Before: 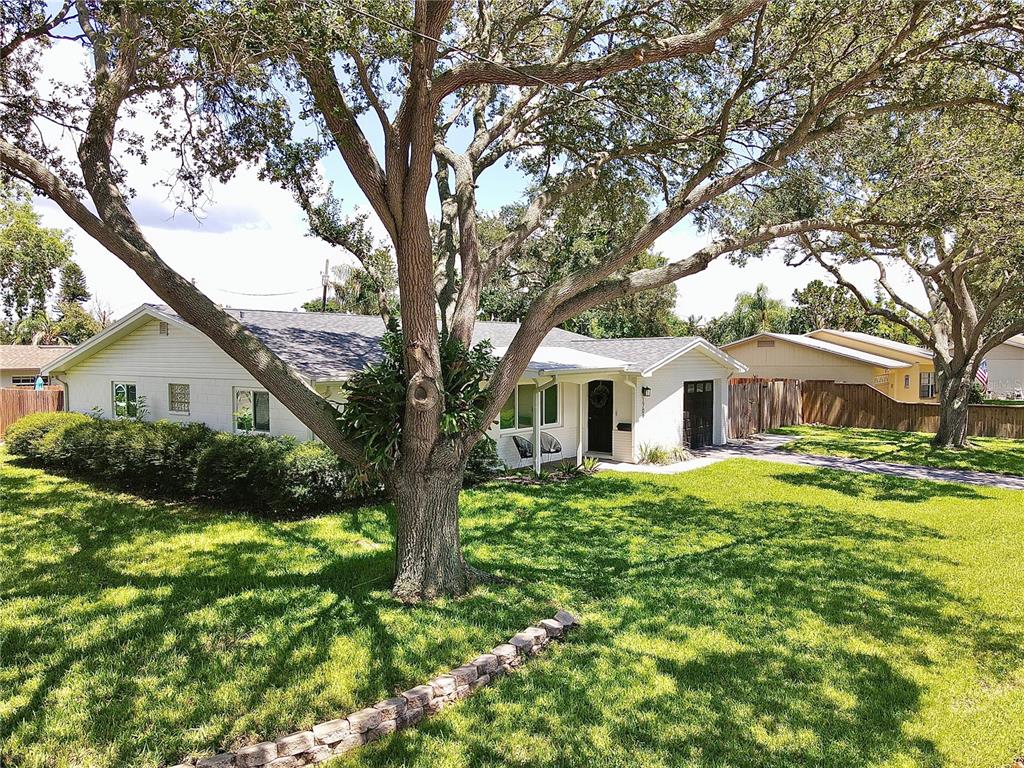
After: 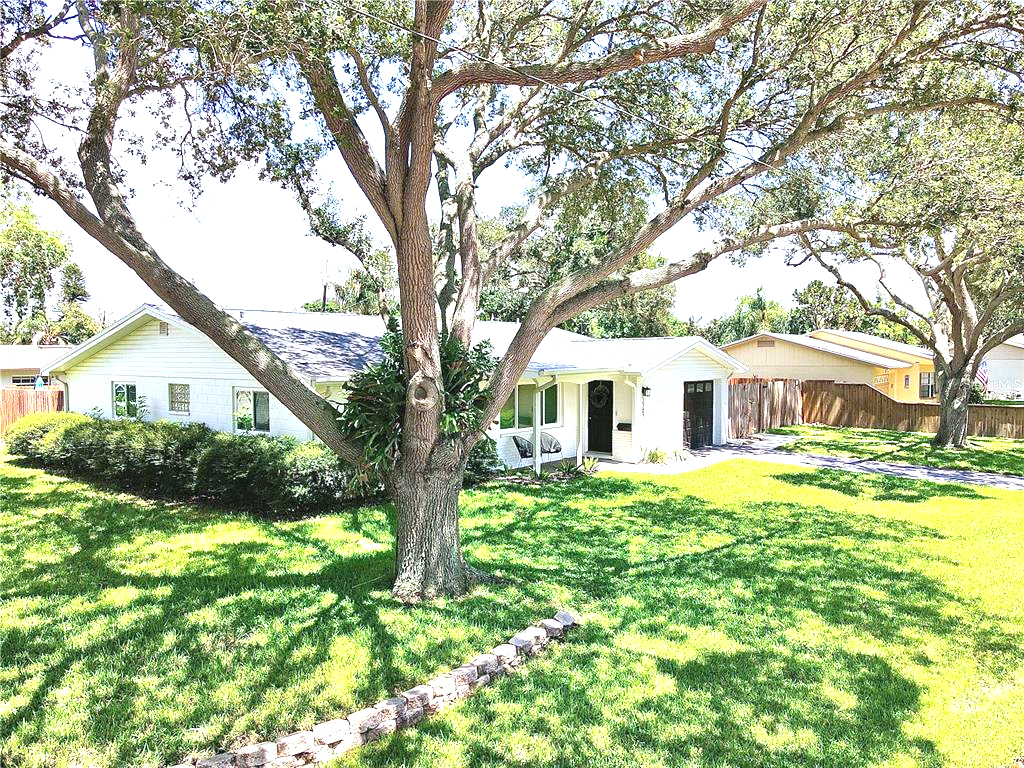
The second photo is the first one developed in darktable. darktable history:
color correction: highlights b* 3
exposure: black level correction 0, exposure 1.5 EV, compensate exposure bias true, compensate highlight preservation false
color calibration: illuminant custom, x 0.368, y 0.373, temperature 4330.32 K
